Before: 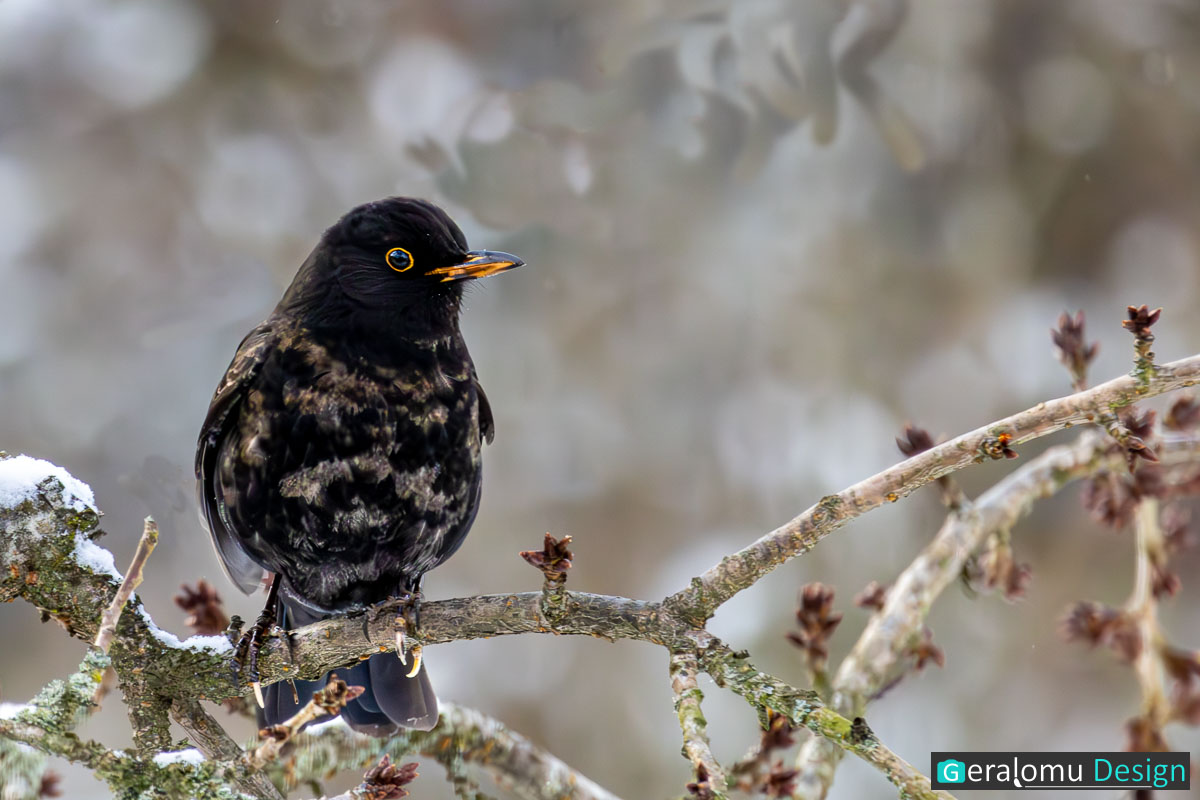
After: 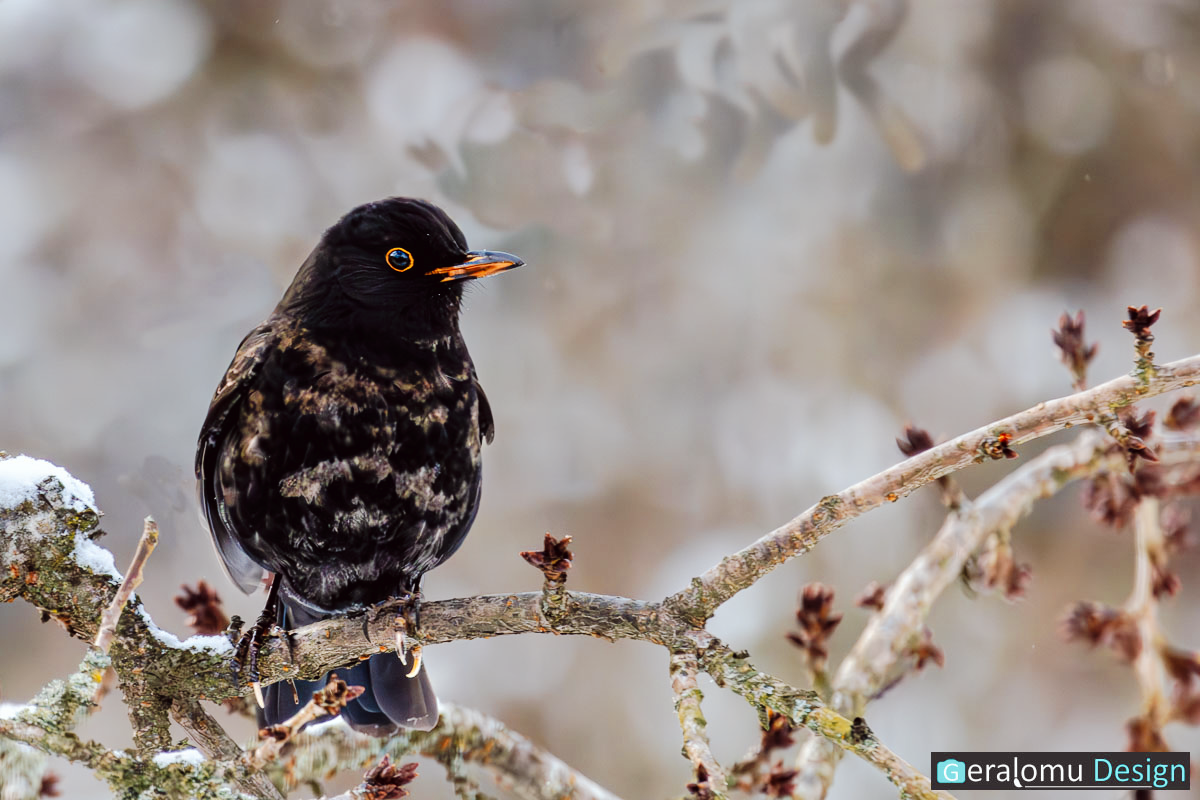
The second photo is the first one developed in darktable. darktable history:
tone curve: curves: ch0 [(0, 0) (0.003, 0.009) (0.011, 0.013) (0.025, 0.022) (0.044, 0.039) (0.069, 0.055) (0.1, 0.077) (0.136, 0.113) (0.177, 0.158) (0.224, 0.213) (0.277, 0.289) (0.335, 0.367) (0.399, 0.451) (0.468, 0.532) (0.543, 0.615) (0.623, 0.696) (0.709, 0.755) (0.801, 0.818) (0.898, 0.893) (1, 1)], preserve colors none
color look up table: target L [96.42, 94.11, 92.48, 91, 75.66, 75.18, 70.54, 55.87, 56.69, 50.43, 35.88, 21.96, 200.44, 87.77, 85.75, 75.95, 76.16, 63.1, 55.78, 65.2, 36.76, 40.5, 36.59, 45.15, 34.61, 33.15, 36.17, 20.53, 7.842, 94.18, 35.77, 55.47, 39.62, 50.23, 50.22, 30.41, 26.8, 23.25, 29.22, 25.48, 25.99, 9.59, 94.7, 87.09, 70.7, 71.41, 51.67, 36.35, 5.263], target a [-19.45, -29.02, -58.39, -57.09, -23.22, -62.17, -5.296, -15.3, -40.86, -41.25, 0.331, -15.32, 0, 9.964, 7.915, 13.72, 7.685, 48.25, 43.07, 36.98, 53.7, 59.58, 44.27, 35.25, 50.14, 47.33, 7.395, 33.69, 18.06, 4.036, 53.7, 31.44, 55.56, 10.46, 2.483, 44.5, 43.67, 39.01, 18.1, 37.68, 18.46, 31.32, -34.27, -30.38, -16.08, -45.99, -23.51, -4.764, 1.126], target b [11.94, 98.7, 77.79, 20.15, 41.09, 64.44, 70.24, 11.74, 13.35, 37.99, 32.5, 10.85, 0, 45.42, 89.72, 23.39, 2.239, 48.35, 6.81, 65.61, 16.8, 48.98, 2.827, 42.67, 42.88, 42.75, 13.03, 30.18, 10.1, -5.047, -22.71, -16.75, -17.23, -65.81, -39.03, 7.223, -40.65, -26.75, -11.07, -76.48, -54.21, -24.09, -10.61, -19.52, -39.85, -12.02, -23.67, -23.95, -8.946], num patches 49
